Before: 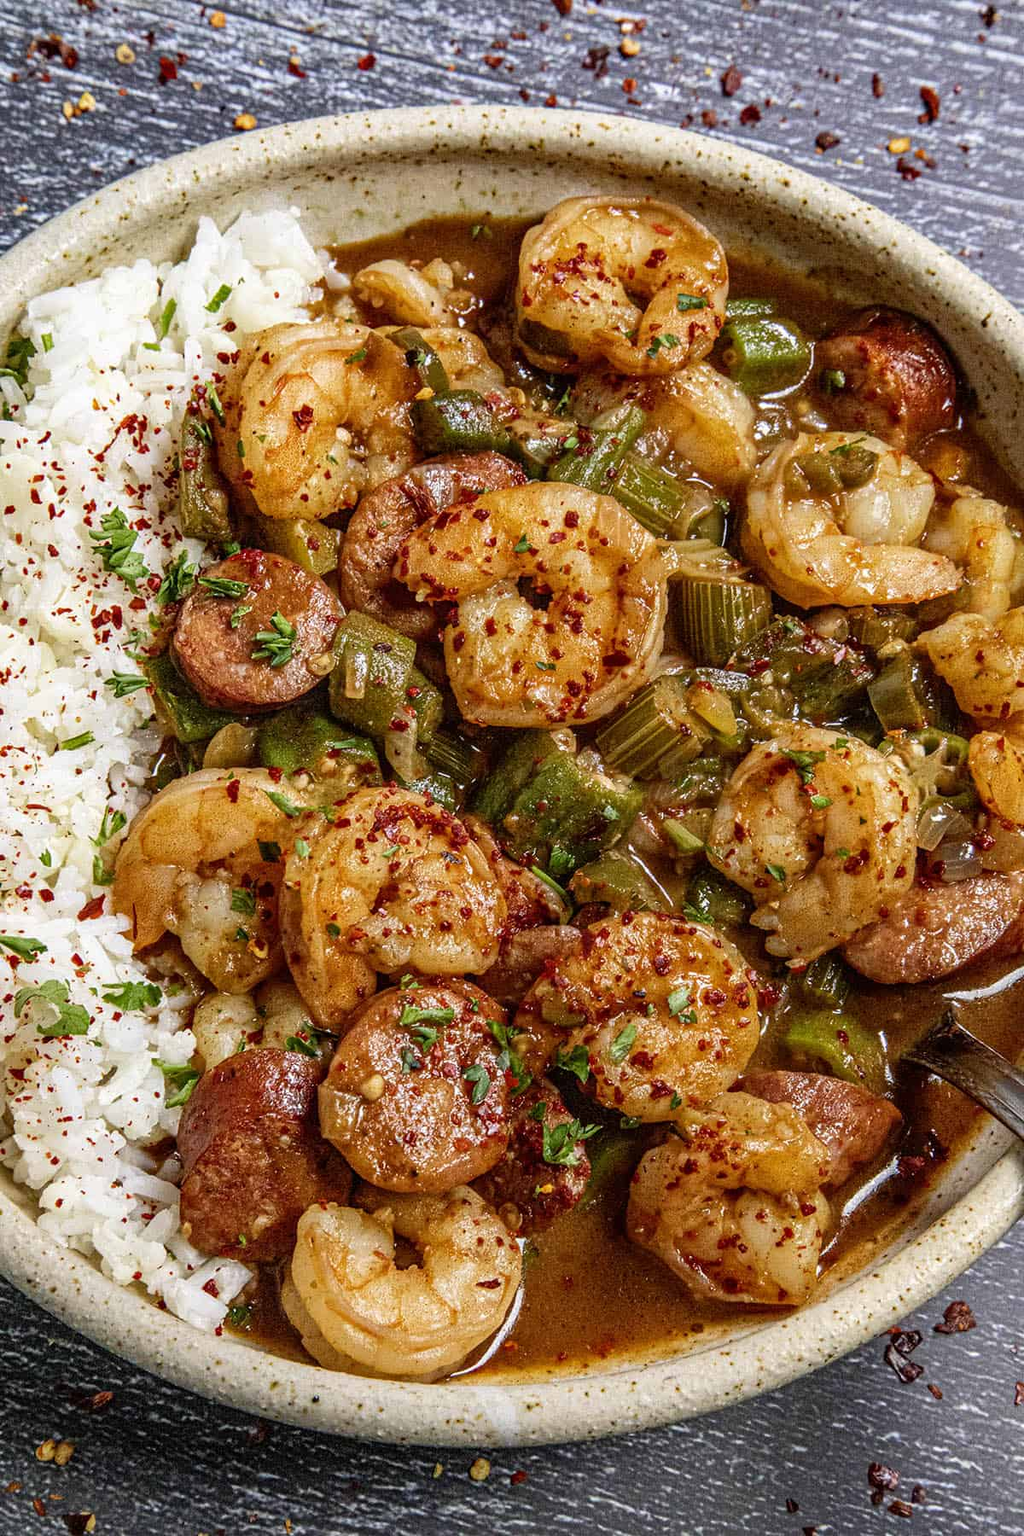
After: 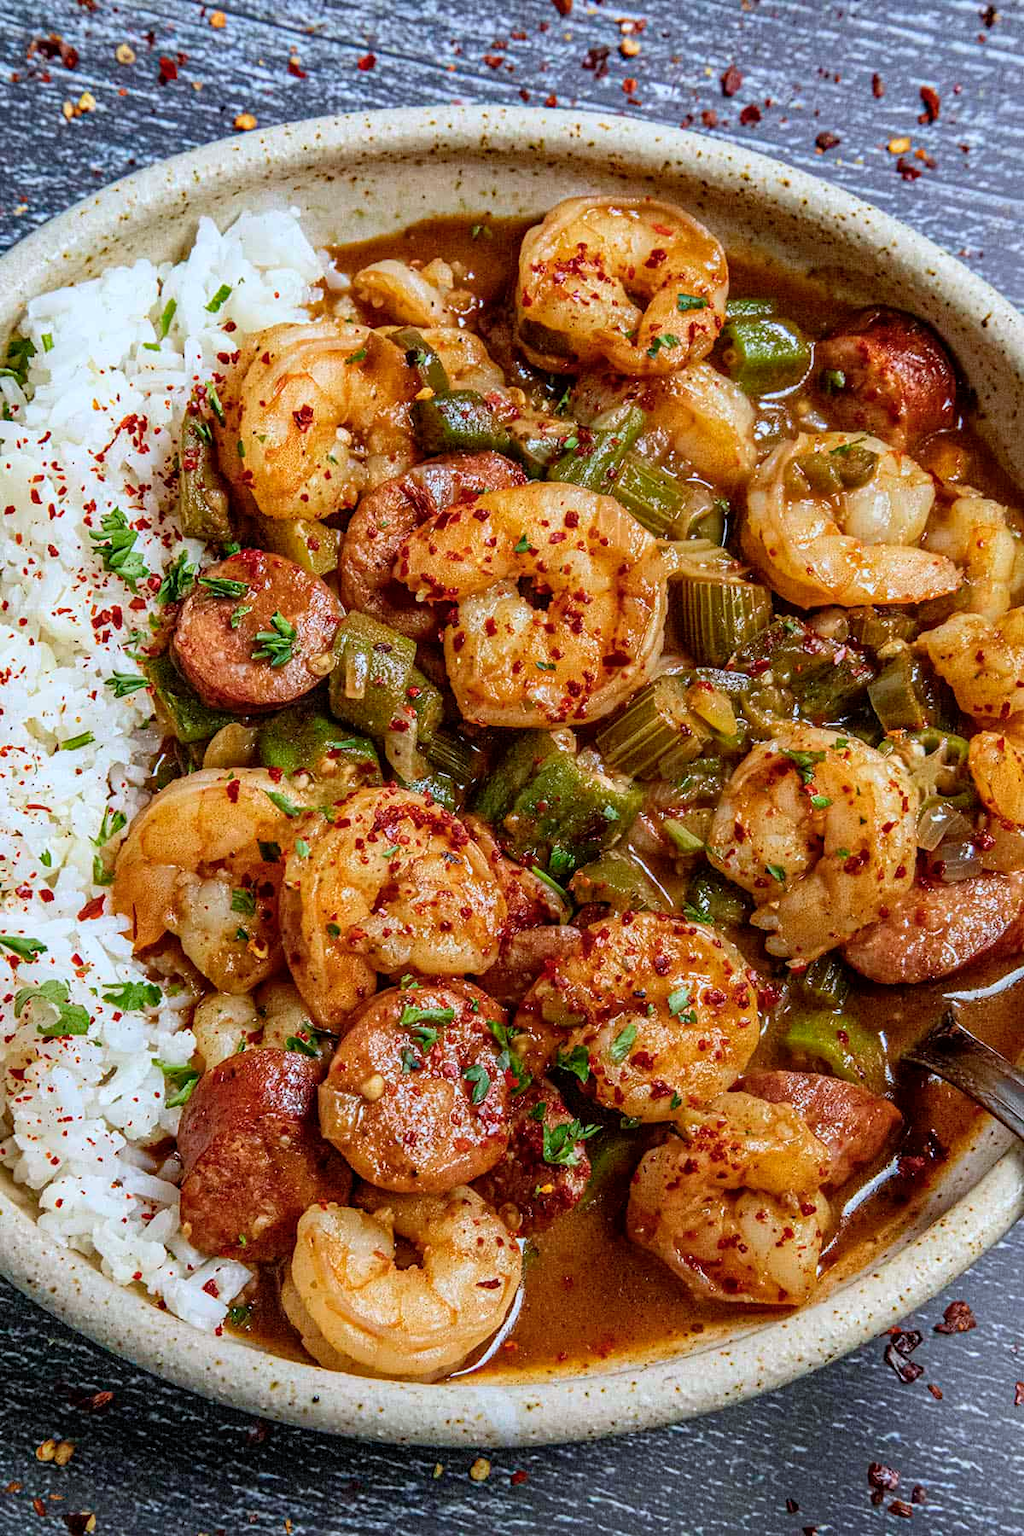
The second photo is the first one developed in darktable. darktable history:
color calibration: output R [0.999, 0.026, -0.11, 0], output G [-0.019, 1.037, -0.099, 0], output B [0.022, -0.023, 0.902, 0], illuminant as shot in camera, x 0.369, y 0.376, temperature 4323.55 K
